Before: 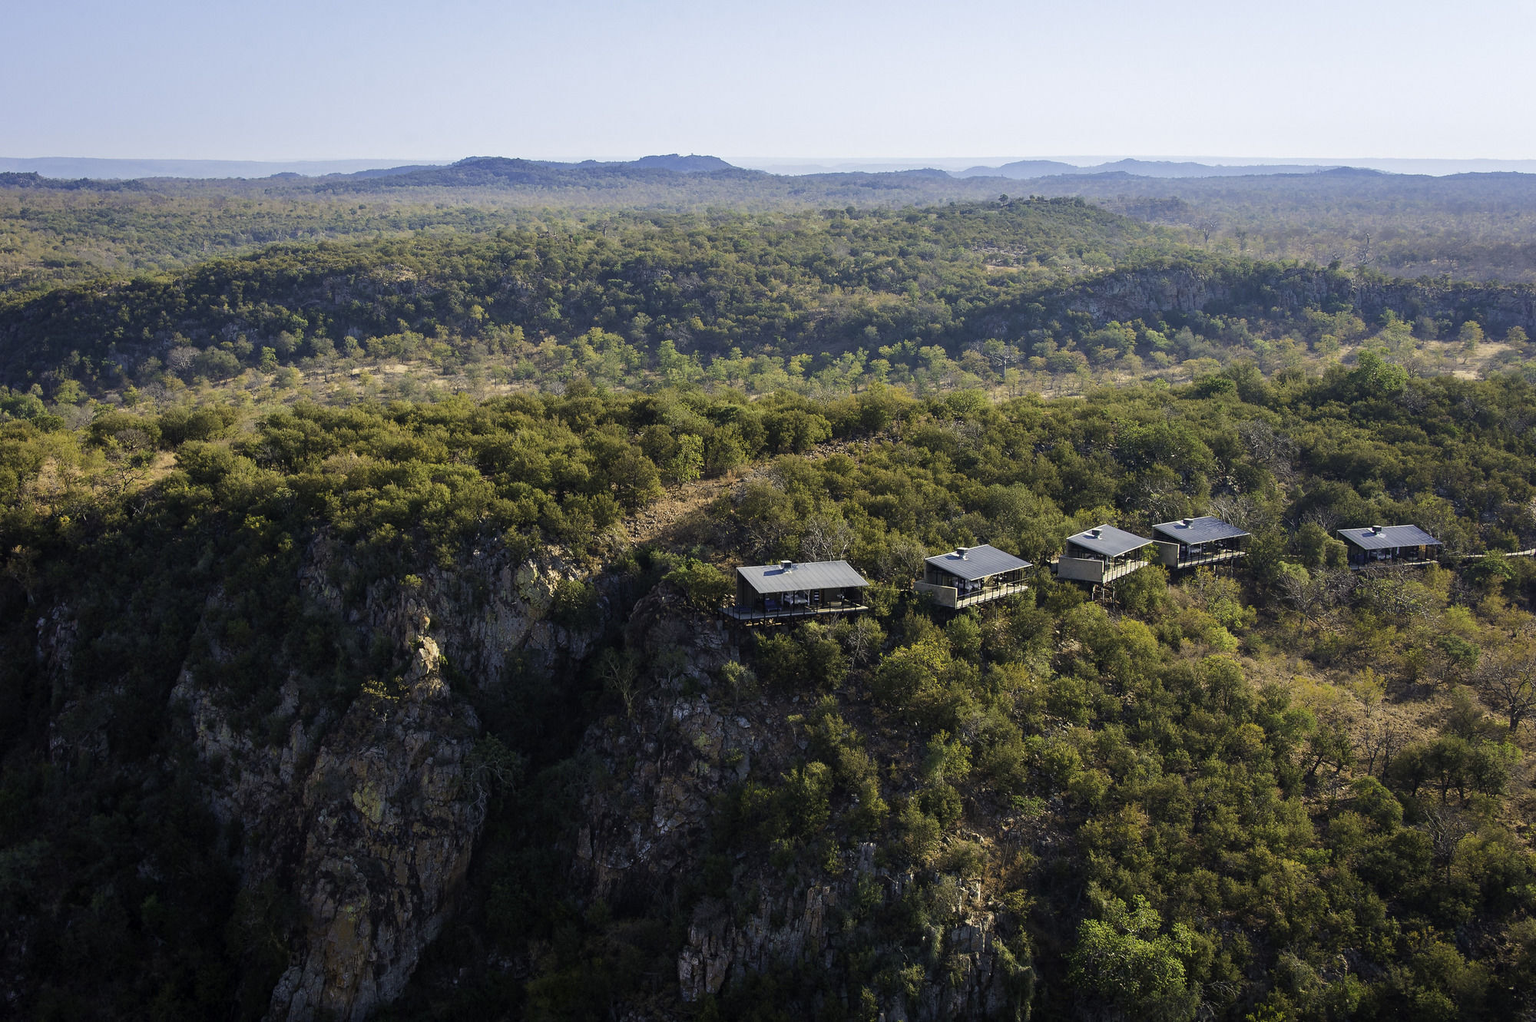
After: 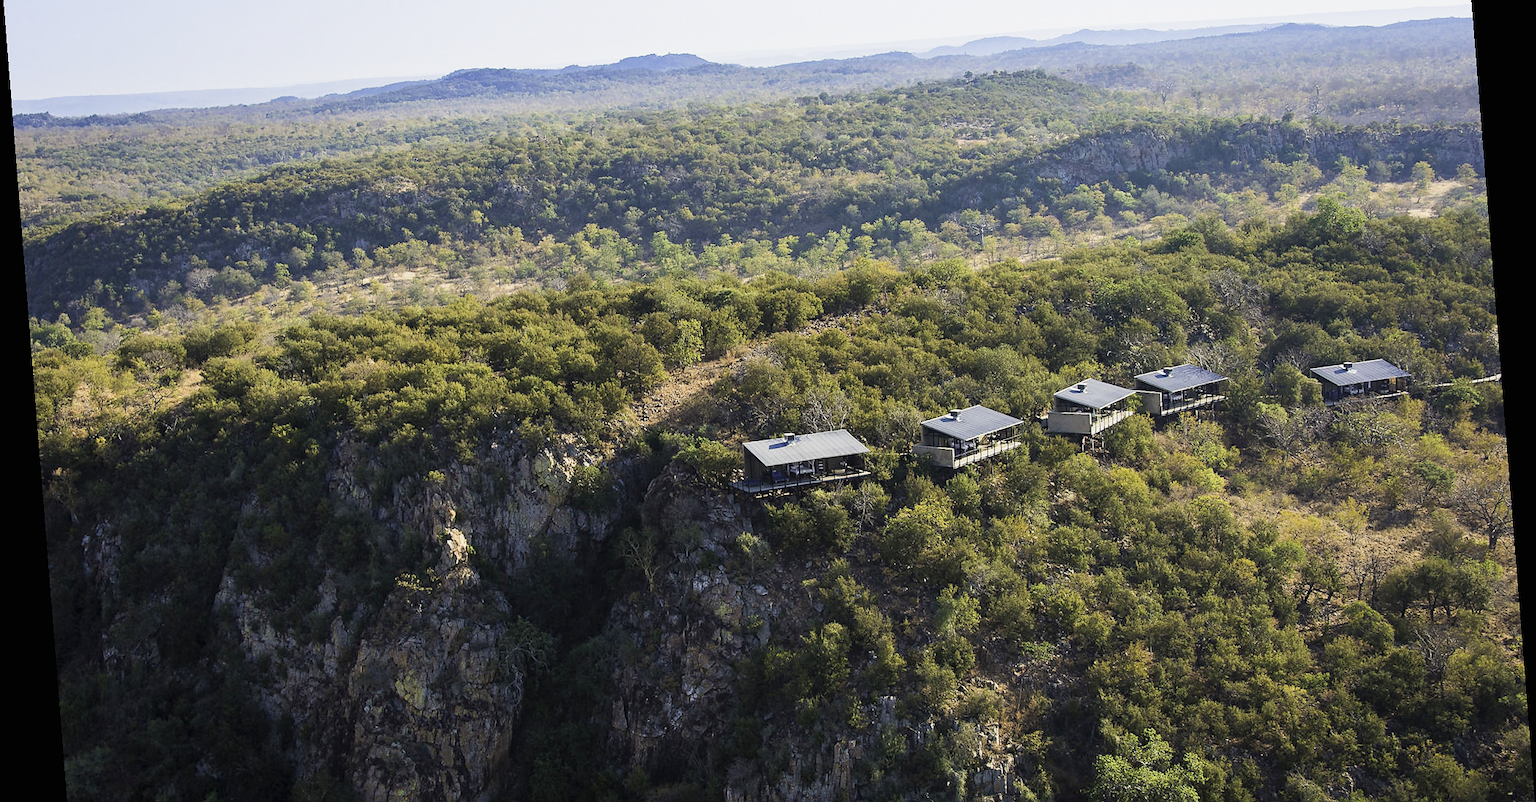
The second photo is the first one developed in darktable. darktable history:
sharpen: radius 1, threshold 1
shadows and highlights: radius 331.84, shadows 53.55, highlights -100, compress 94.63%, highlights color adjustment 73.23%, soften with gaussian
rotate and perspective: rotation -4.2°, shear 0.006, automatic cropping off
sigmoid: contrast 1.22, skew 0.65
crop: top 13.819%, bottom 11.169%
exposure: black level correction 0, exposure 0.7 EV, compensate exposure bias true, compensate highlight preservation false
